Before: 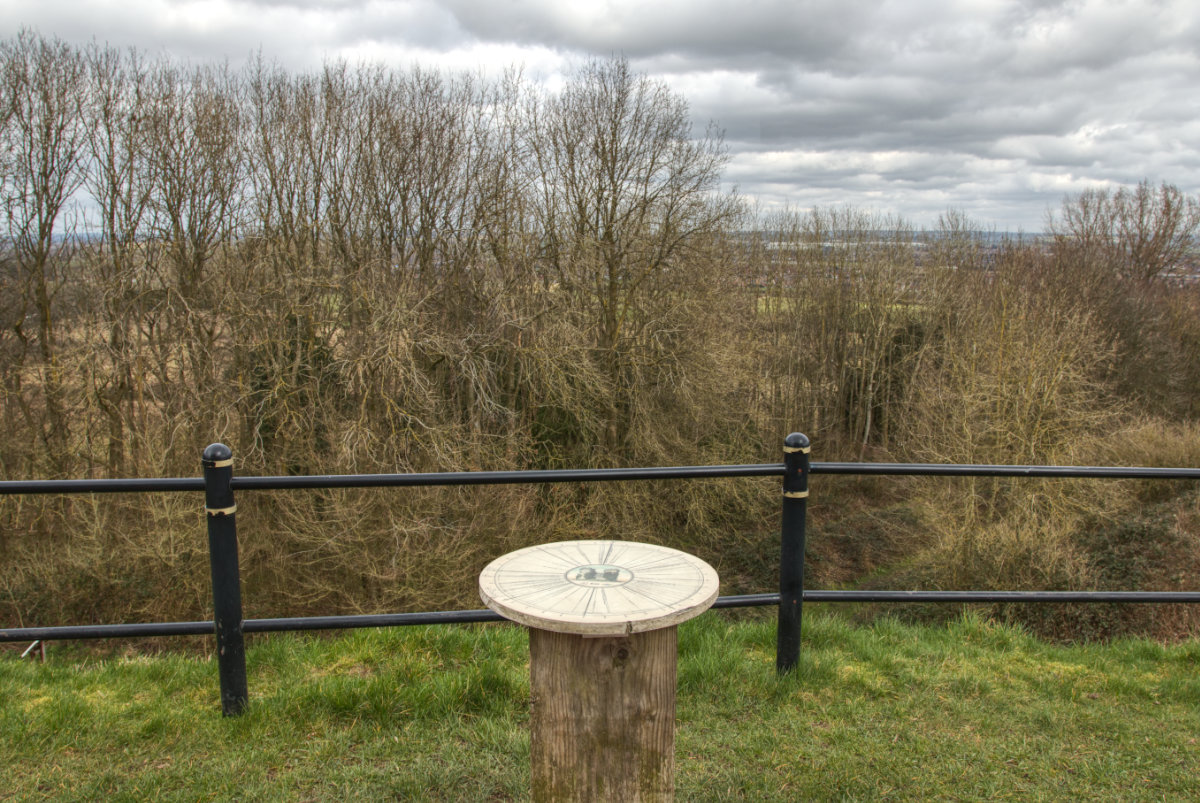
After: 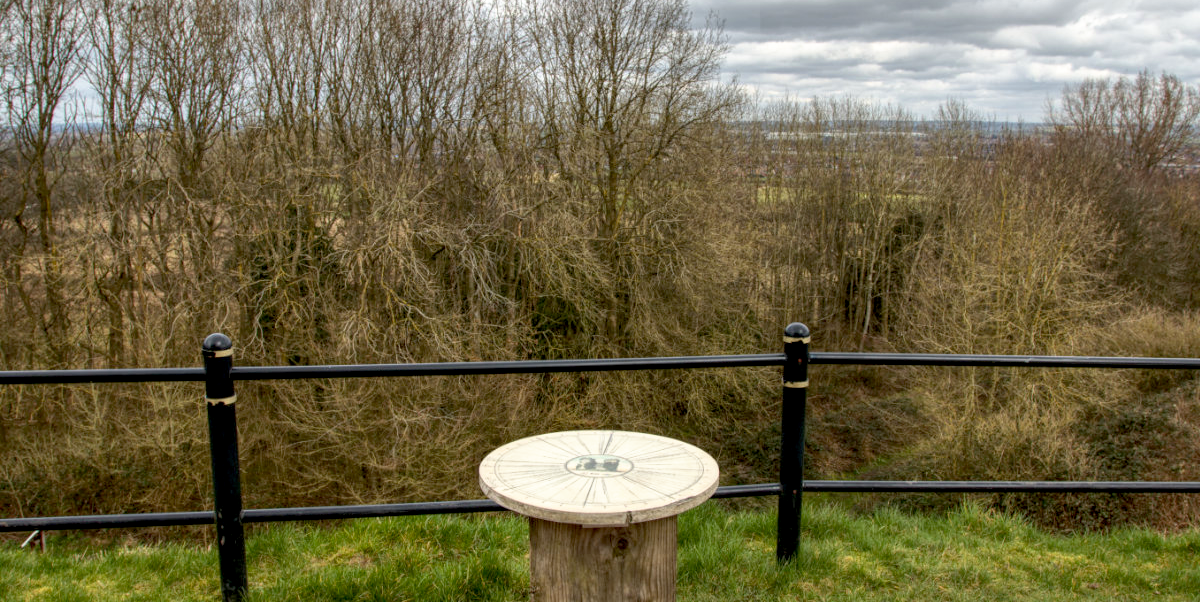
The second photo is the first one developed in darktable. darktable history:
base curve: curves: ch0 [(0.017, 0) (0.425, 0.441) (0.844, 0.933) (1, 1)], preserve colors none
crop: top 13.819%, bottom 11.169%
